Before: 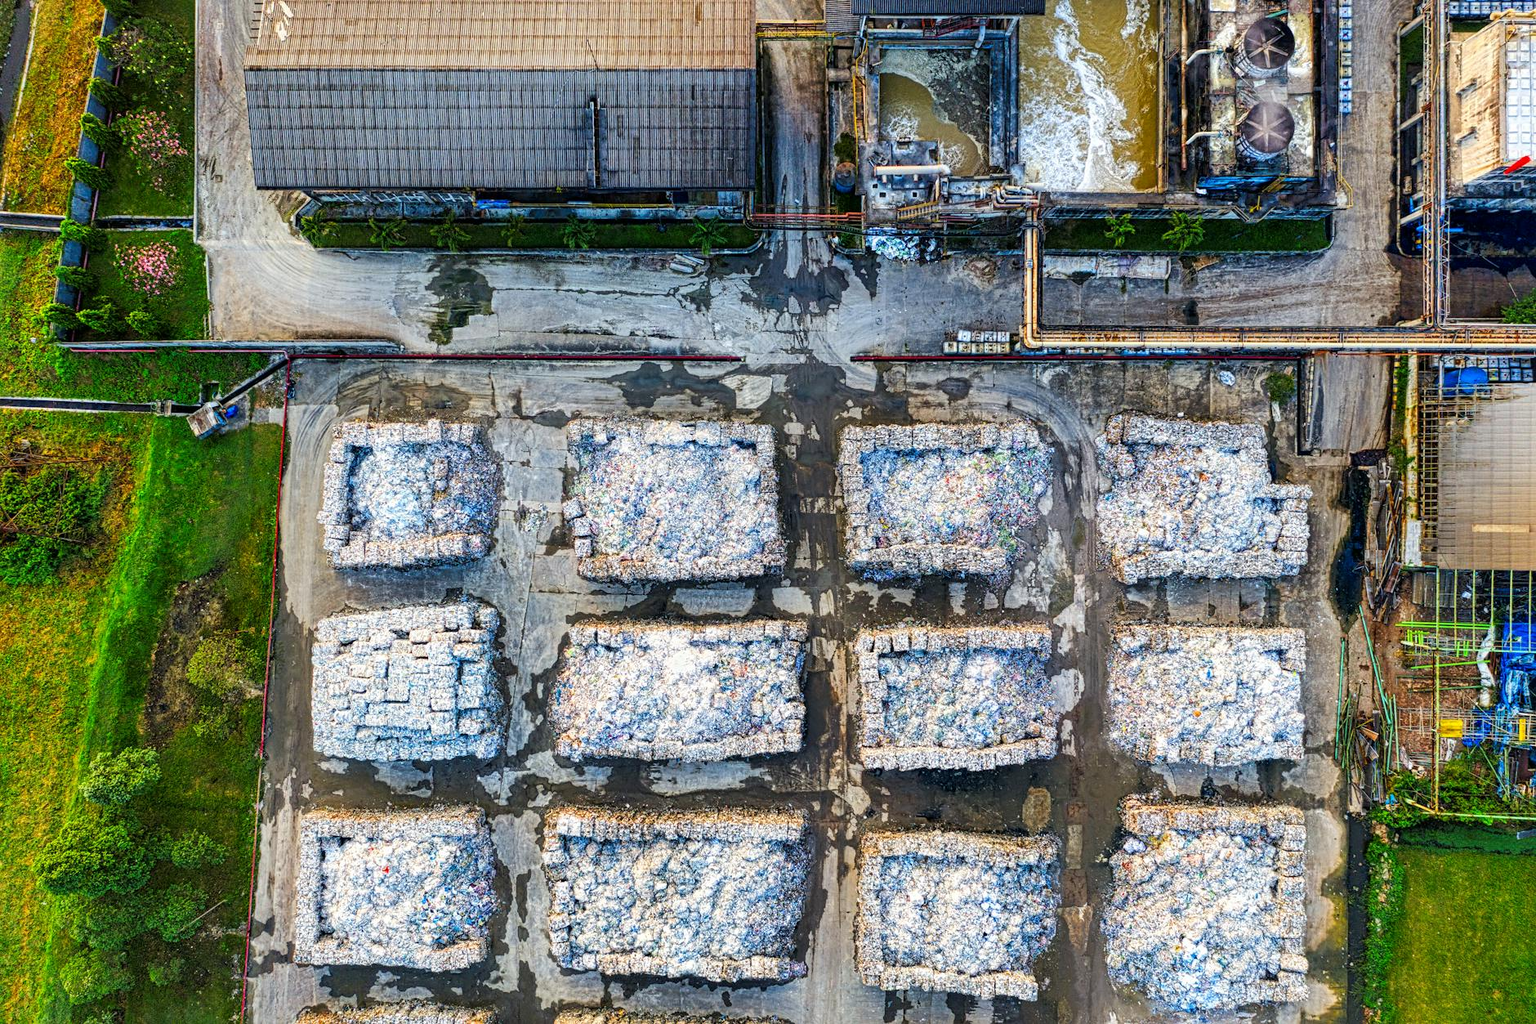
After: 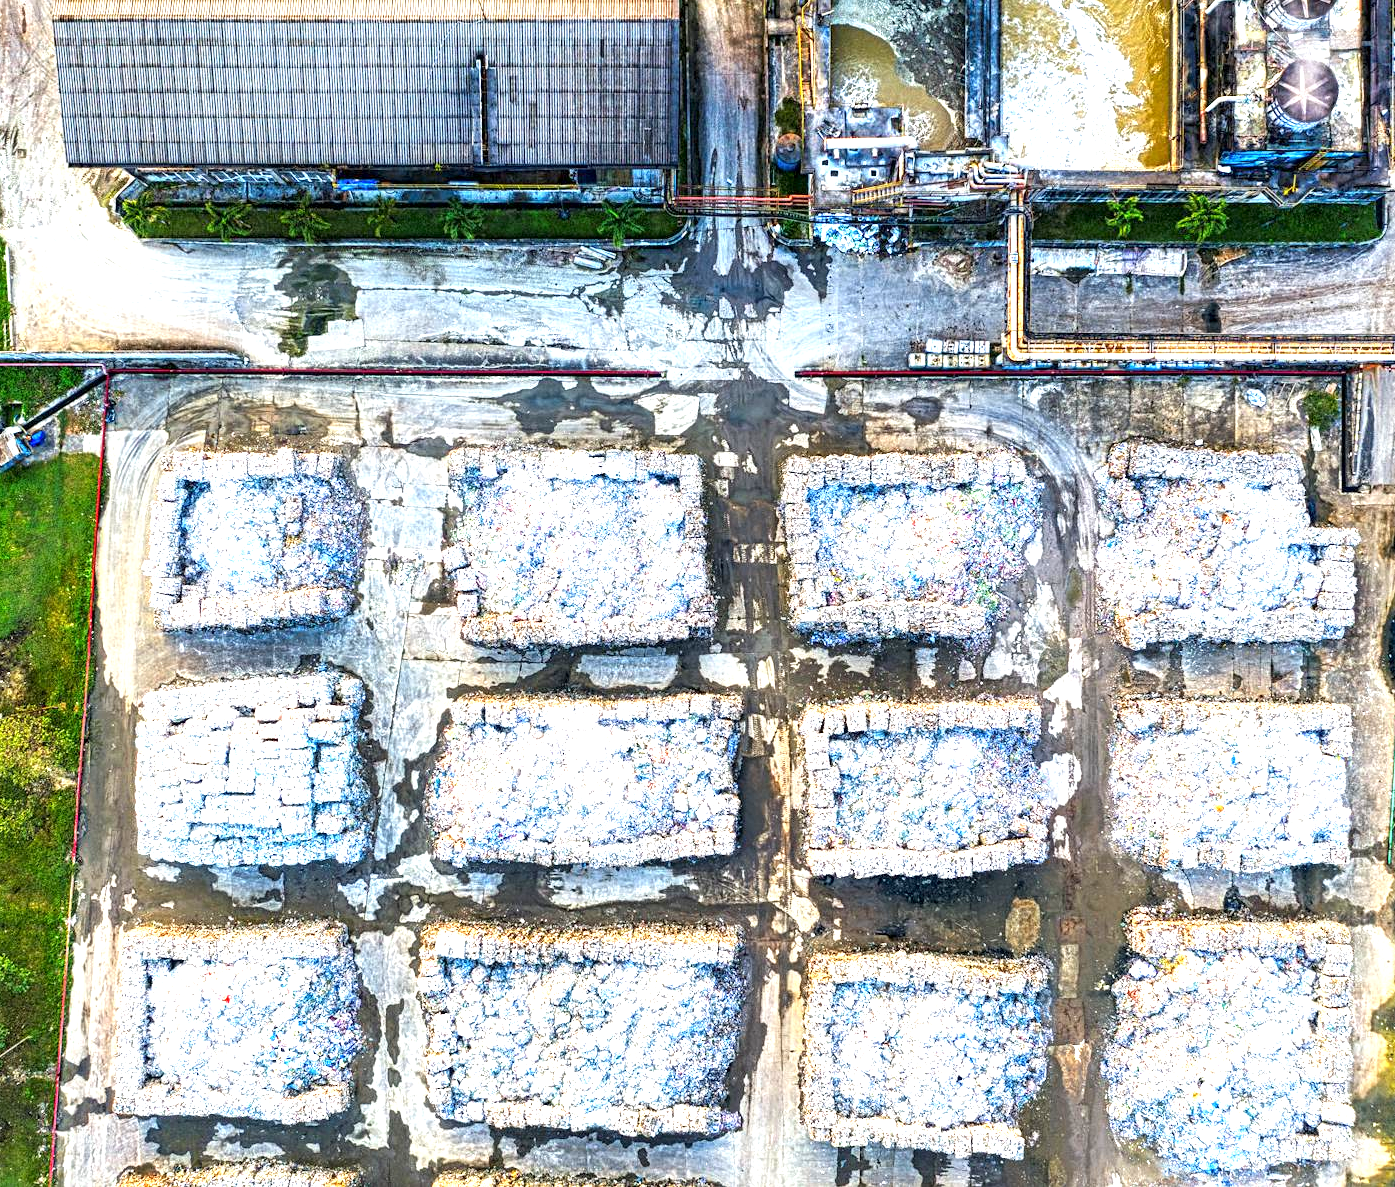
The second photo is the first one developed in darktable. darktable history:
crop and rotate: left 13.15%, top 5.251%, right 12.609%
exposure: black level correction 0, exposure 1.2 EV, compensate highlight preservation false
local contrast: highlights 100%, shadows 100%, detail 120%, midtone range 0.2
